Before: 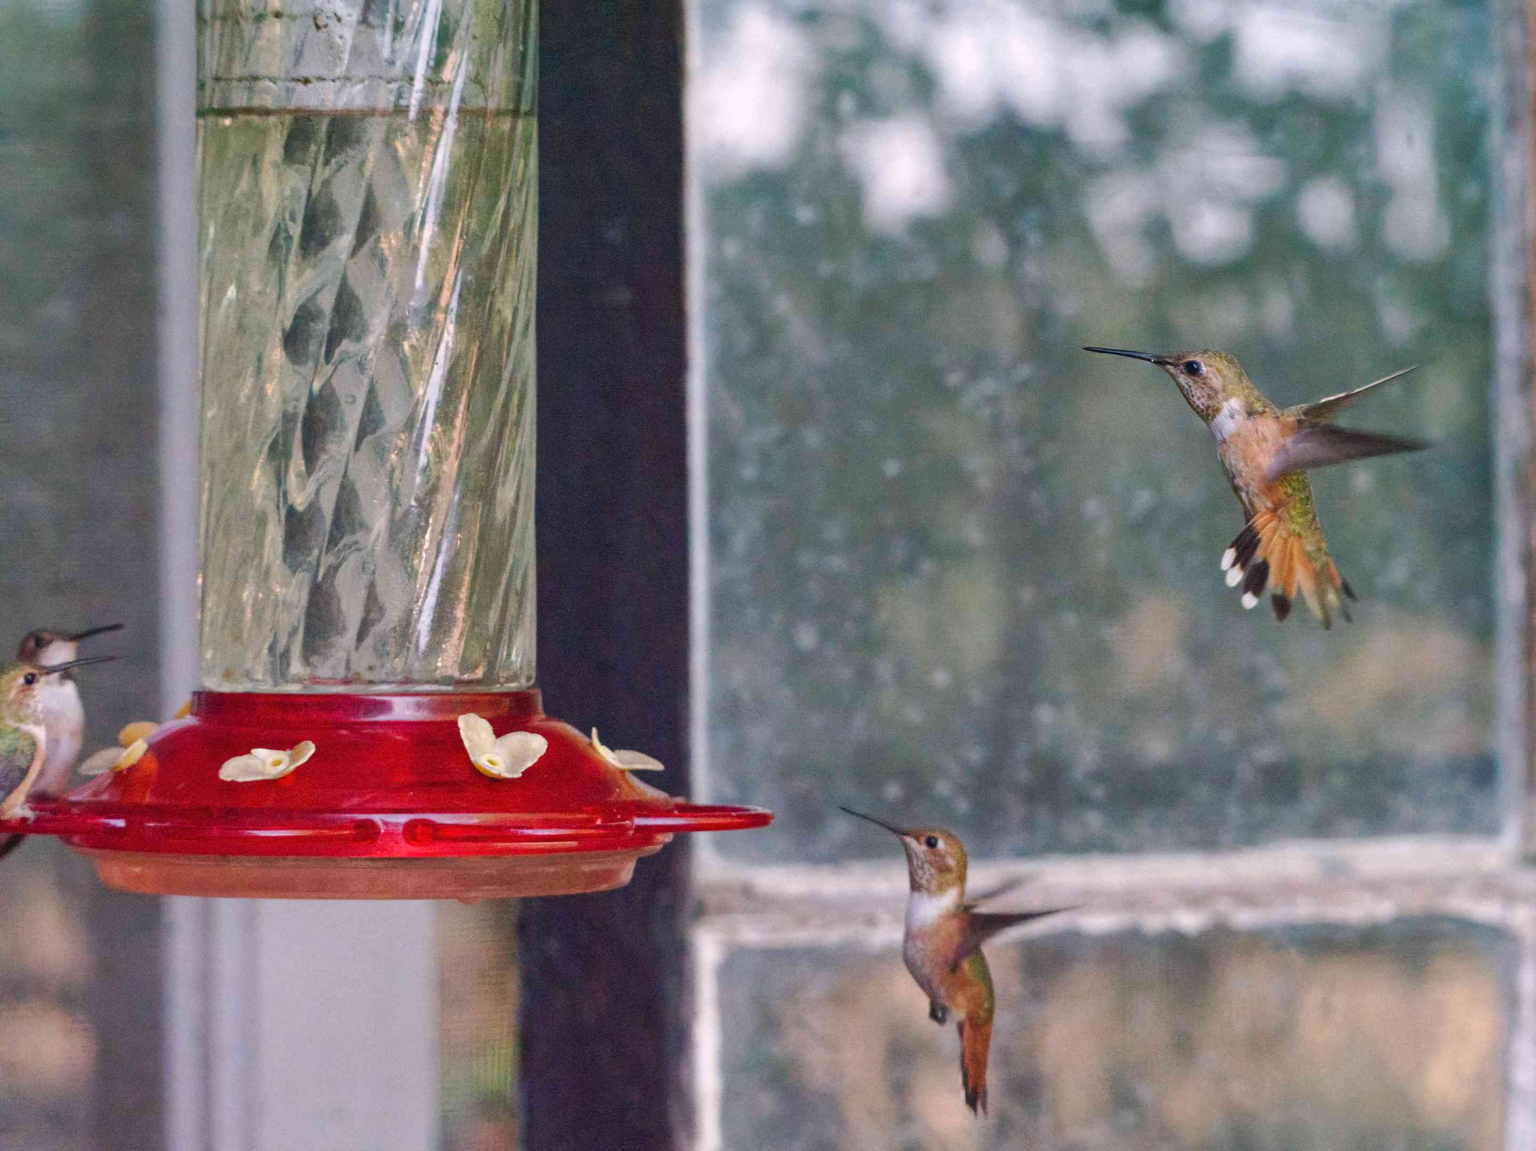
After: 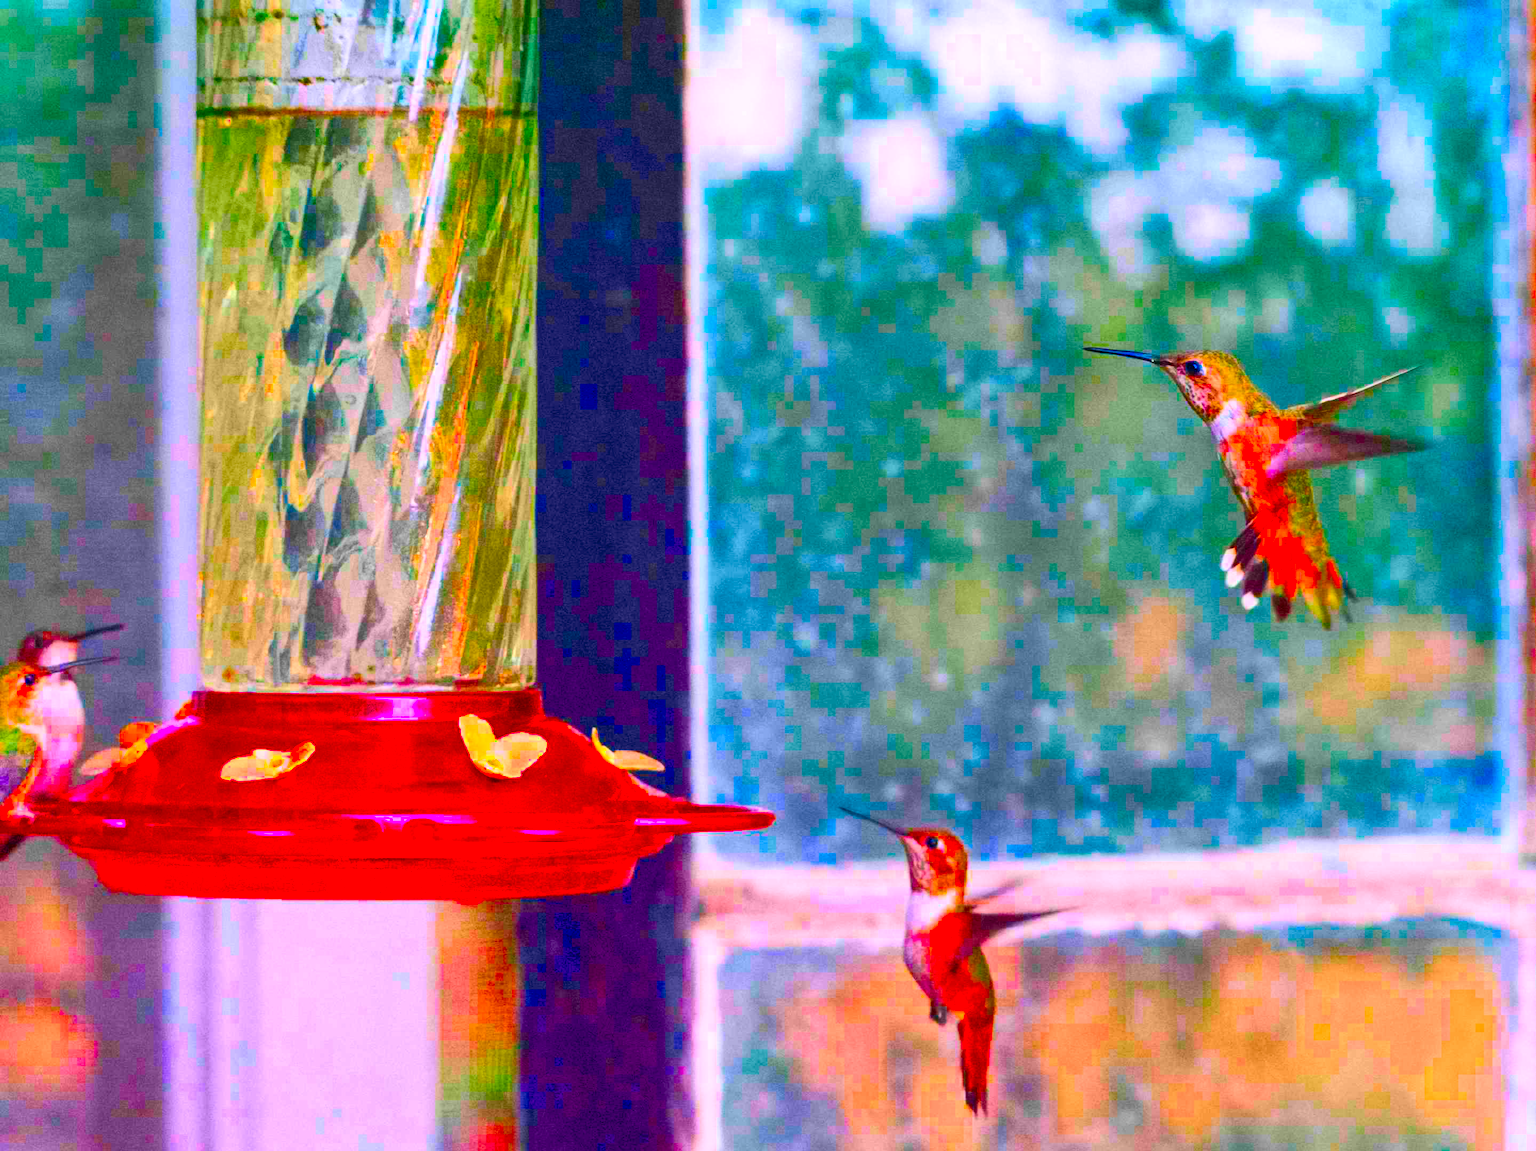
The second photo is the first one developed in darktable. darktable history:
color balance rgb: linear chroma grading › global chroma 24.633%, perceptual saturation grading › global saturation 31.048%, global vibrance 9.238%, contrast 15.493%, saturation formula JzAzBz (2021)
color correction: highlights b* 0.012, saturation 1.86
contrast brightness saturation: contrast 0.205, brightness 0.193, saturation 0.816
